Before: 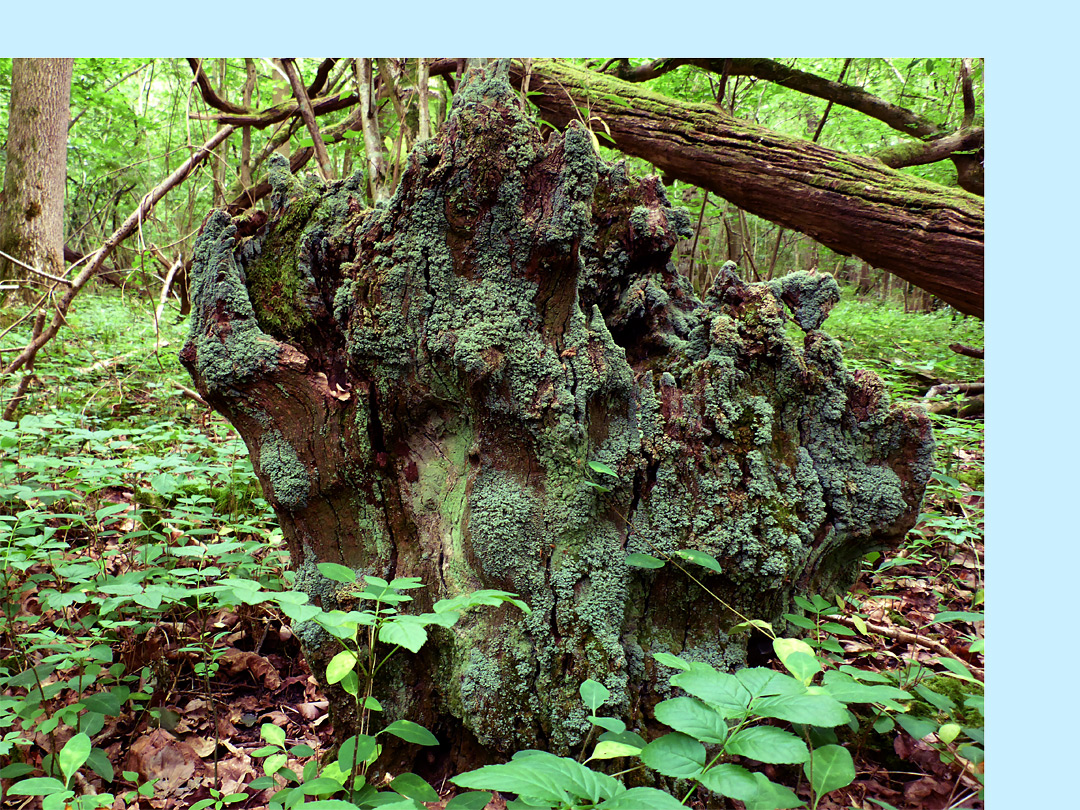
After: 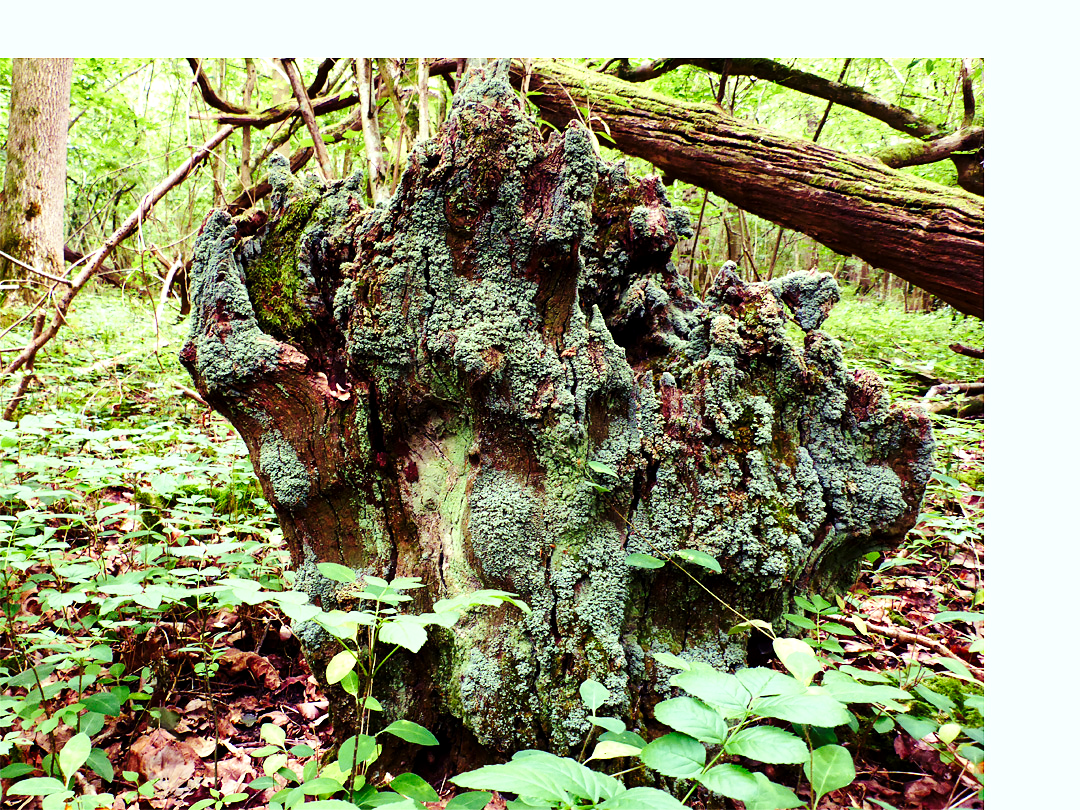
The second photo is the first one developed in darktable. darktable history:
base curve: curves: ch0 [(0, 0) (0.036, 0.025) (0.121, 0.166) (0.206, 0.329) (0.605, 0.79) (1, 1)], preserve colors none
exposure: black level correction 0.001, exposure 0.499 EV, compensate highlight preservation false
